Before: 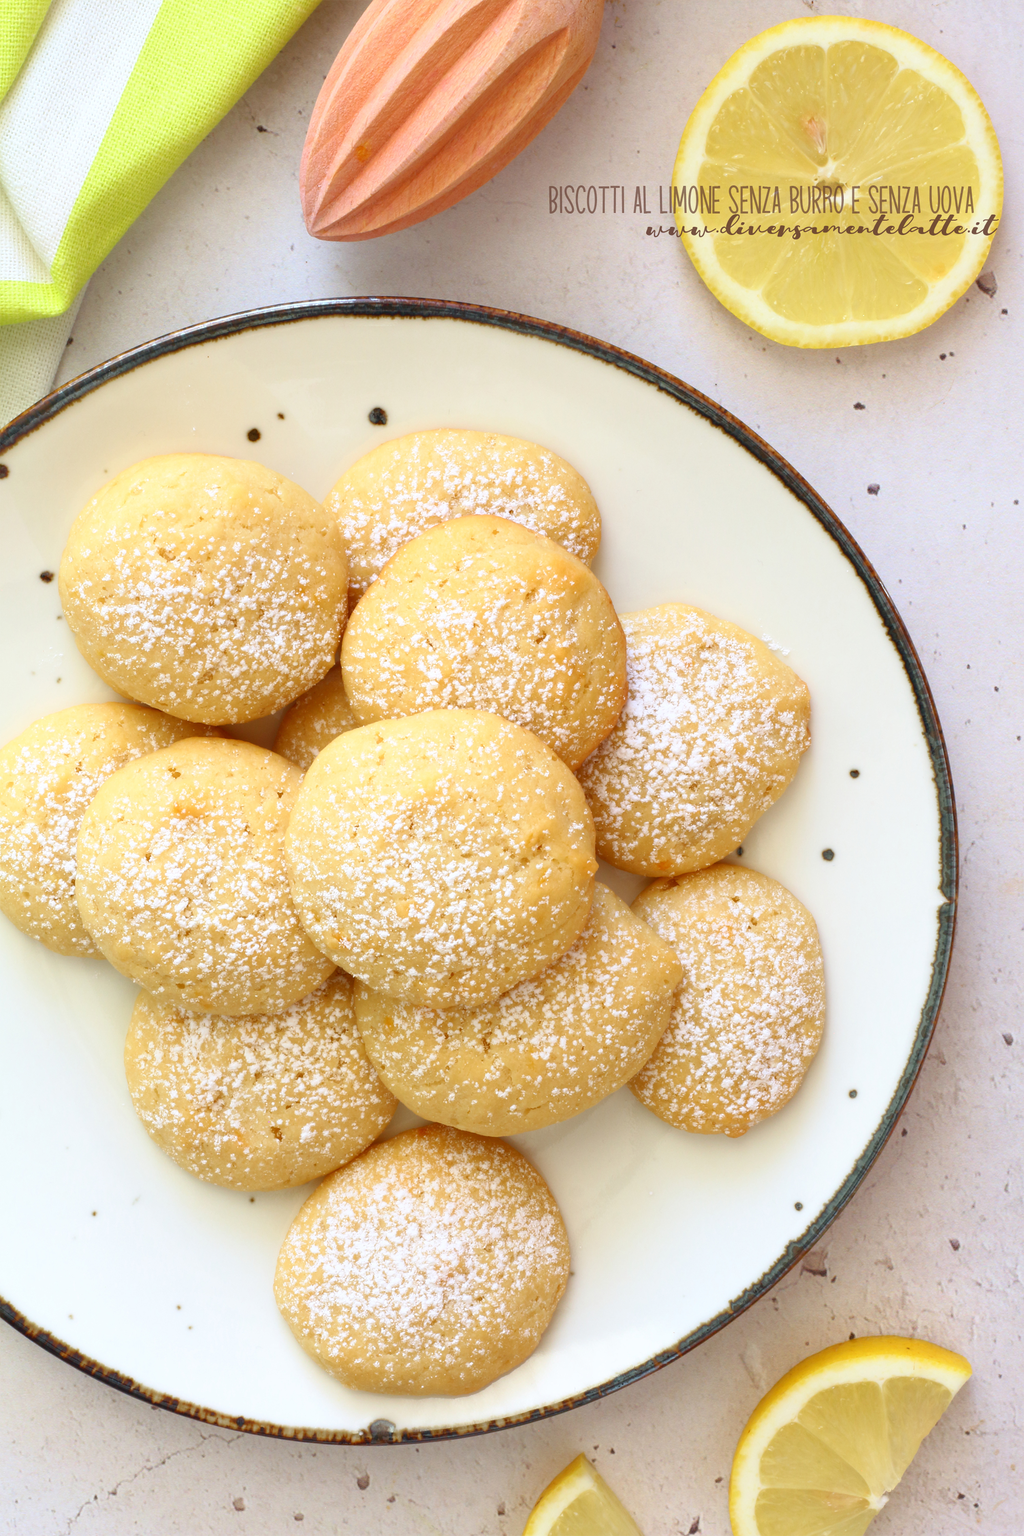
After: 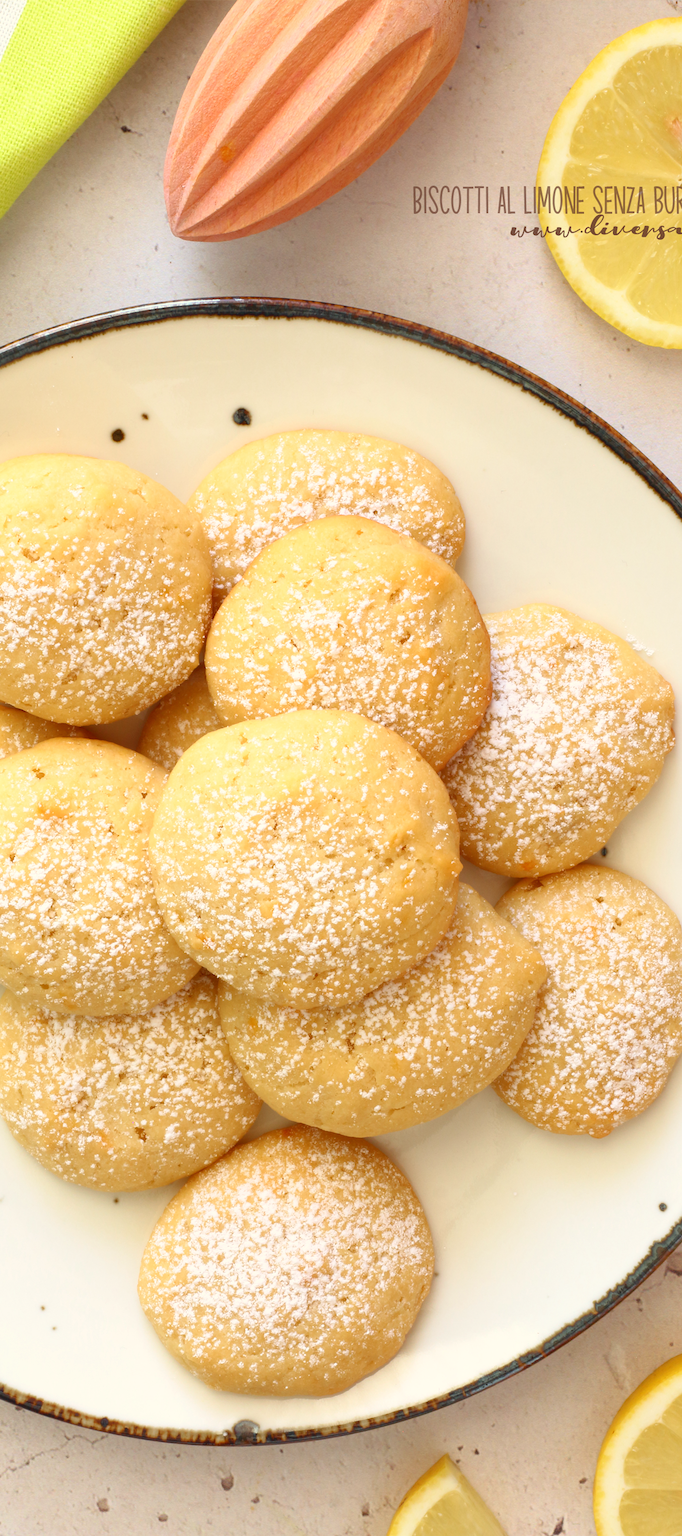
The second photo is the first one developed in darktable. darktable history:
white balance: red 1.045, blue 0.932
crop and rotate: left 13.342%, right 19.991%
